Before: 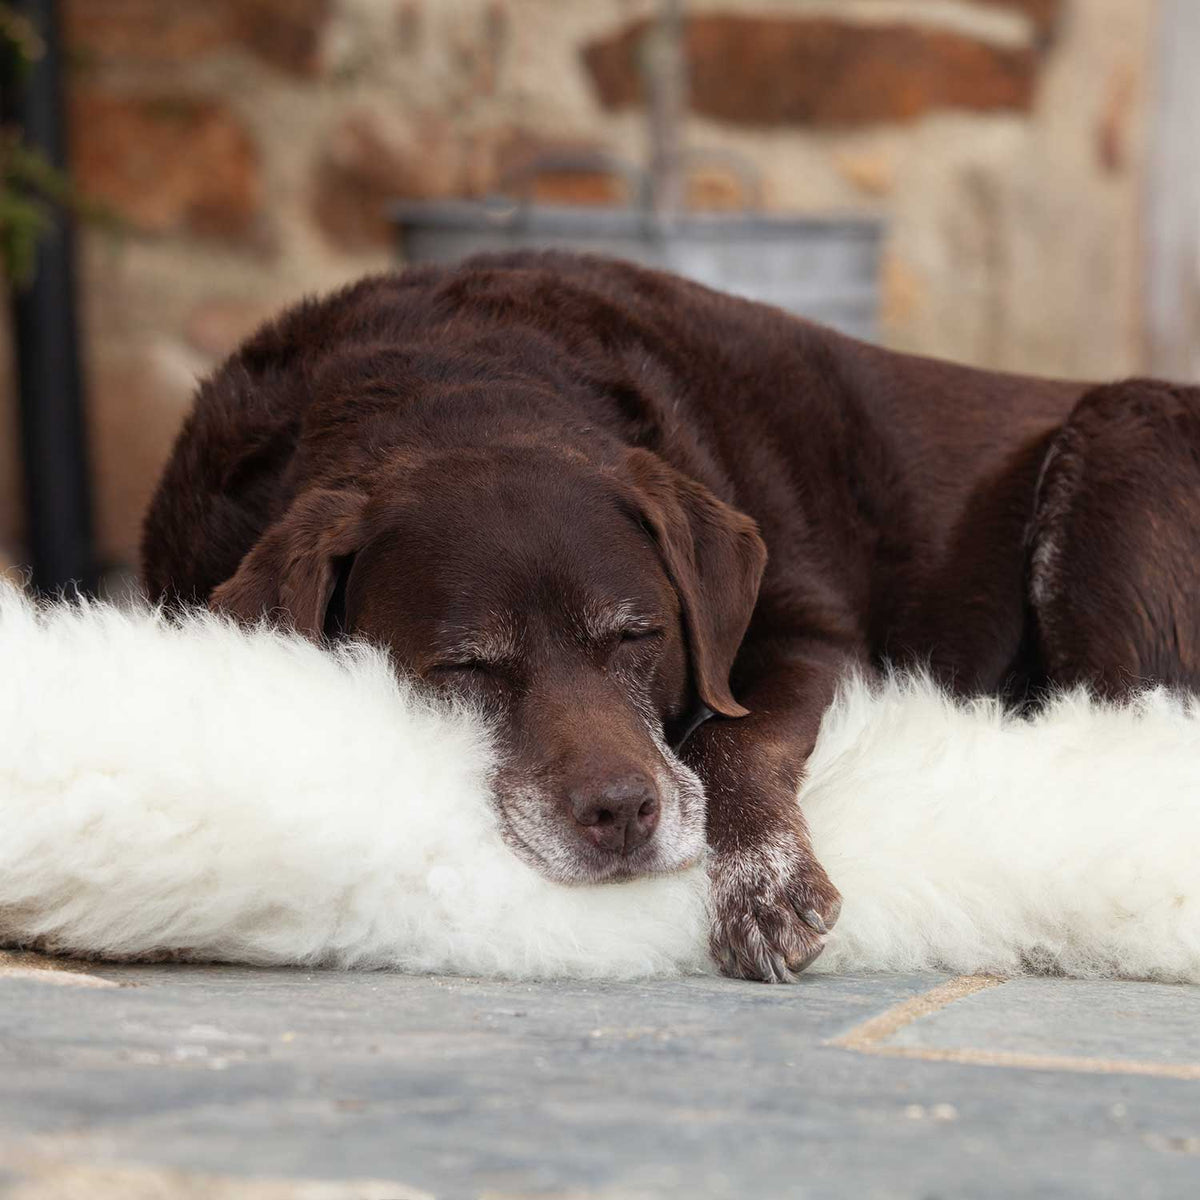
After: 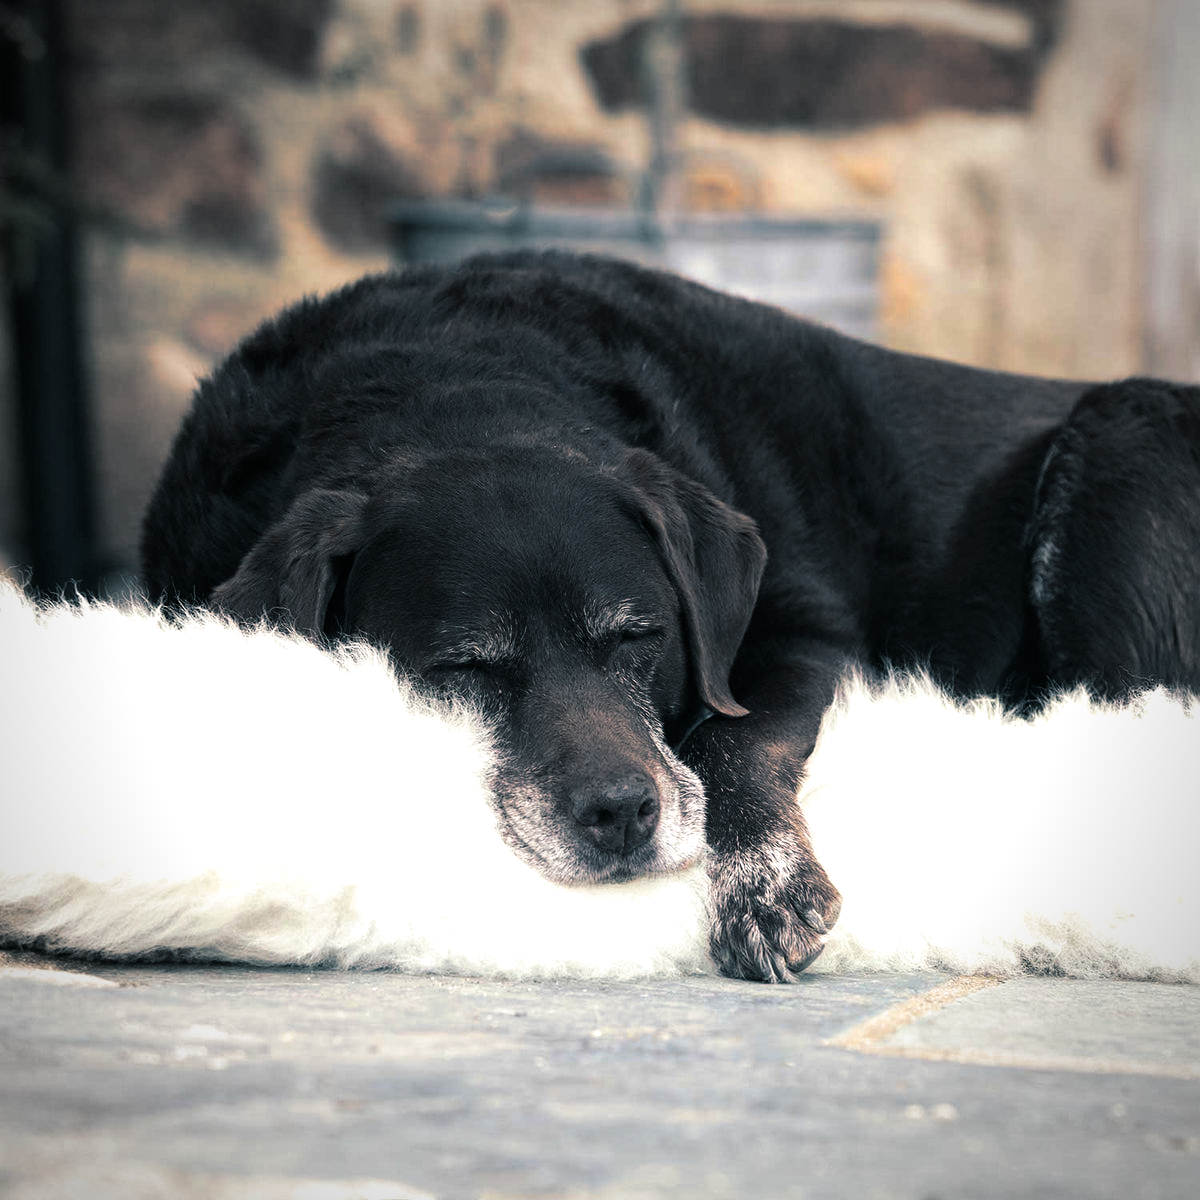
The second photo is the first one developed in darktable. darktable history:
split-toning: shadows › hue 205.2°, shadows › saturation 0.43, highlights › hue 54°, highlights › saturation 0.54
vignetting: automatic ratio true
tone equalizer: -8 EV -0.75 EV, -7 EV -0.7 EV, -6 EV -0.6 EV, -5 EV -0.4 EV, -3 EV 0.4 EV, -2 EV 0.6 EV, -1 EV 0.7 EV, +0 EV 0.75 EV, edges refinement/feathering 500, mask exposure compensation -1.57 EV, preserve details no
